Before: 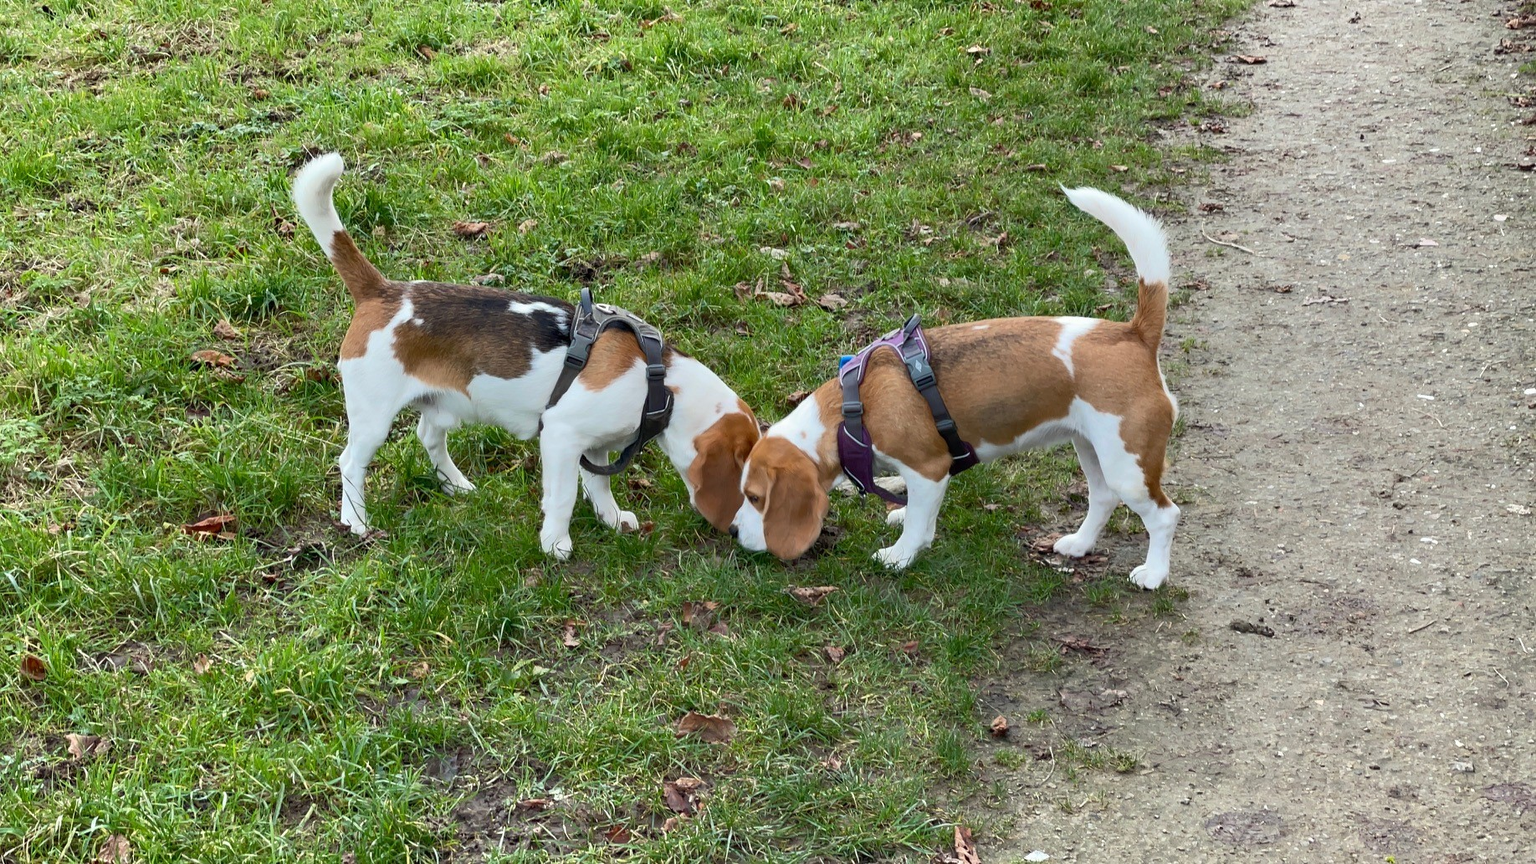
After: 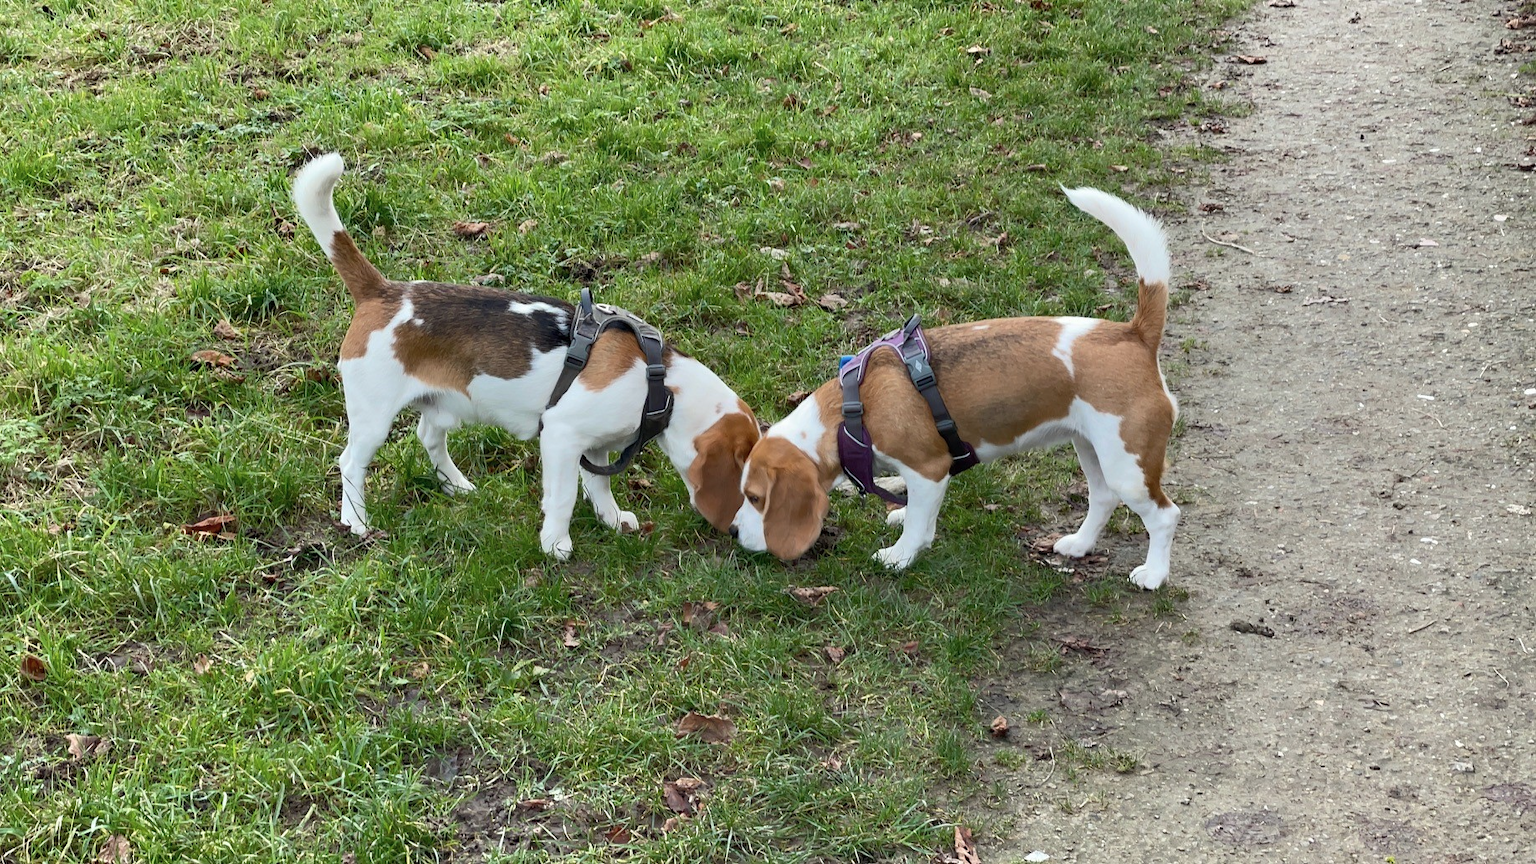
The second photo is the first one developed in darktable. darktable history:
contrast brightness saturation: saturation -0.102
